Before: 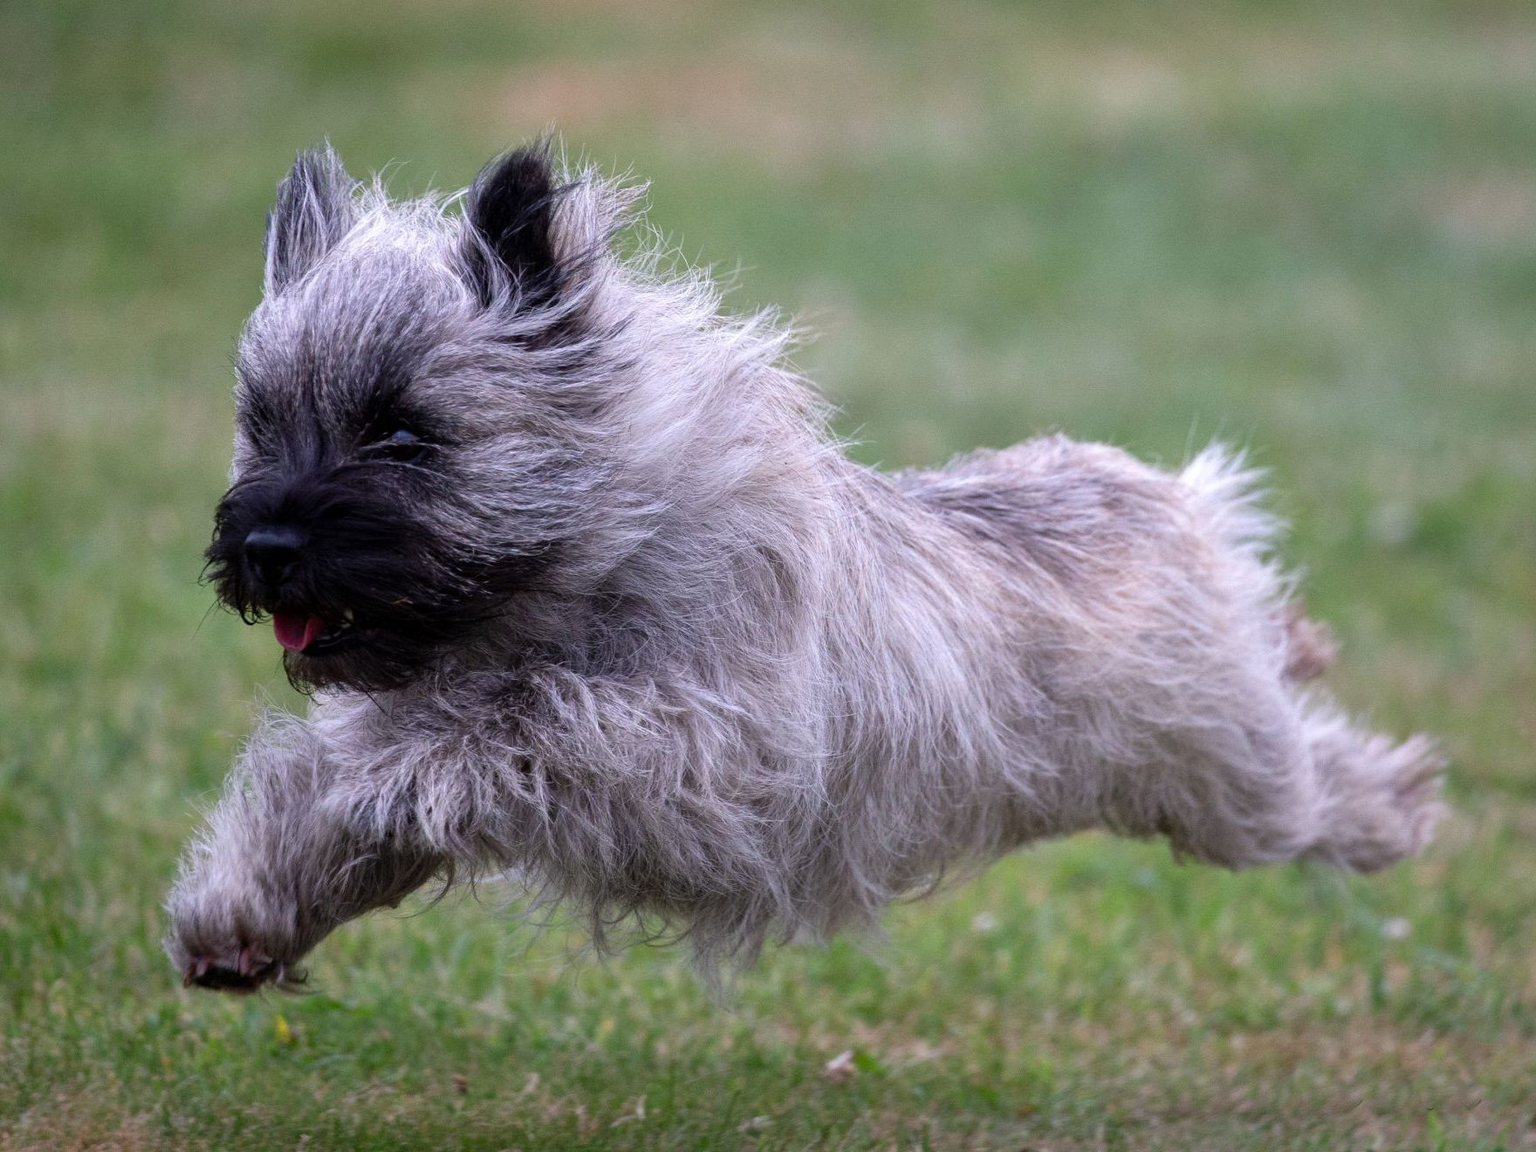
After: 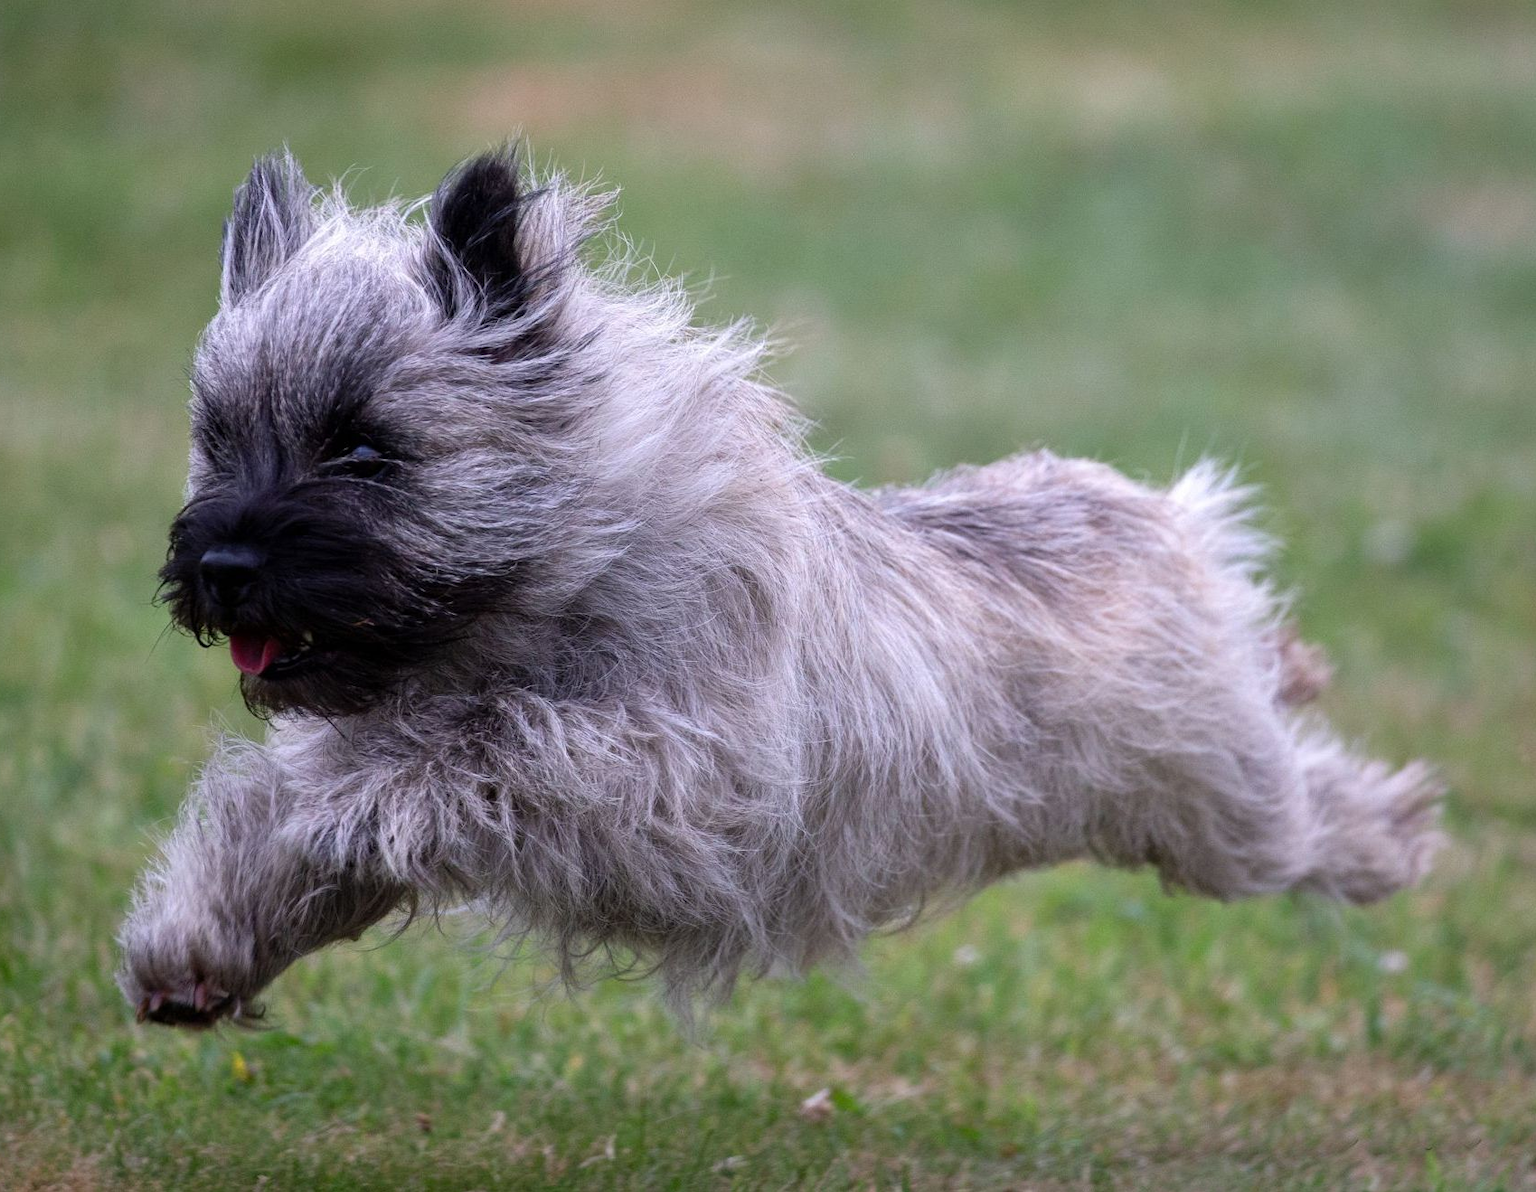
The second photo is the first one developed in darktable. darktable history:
crop and rotate: left 3.458%
